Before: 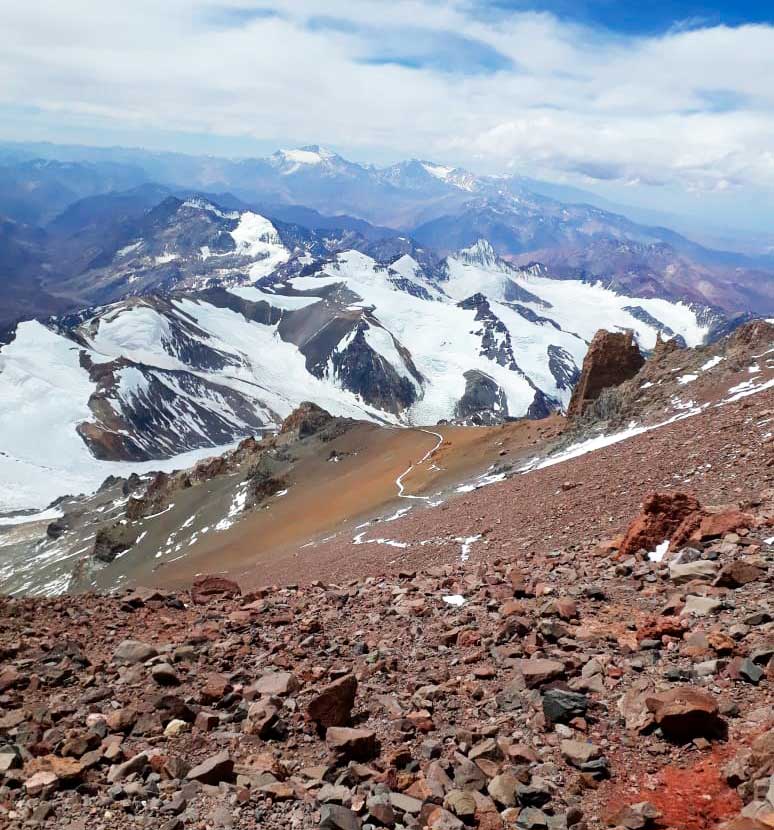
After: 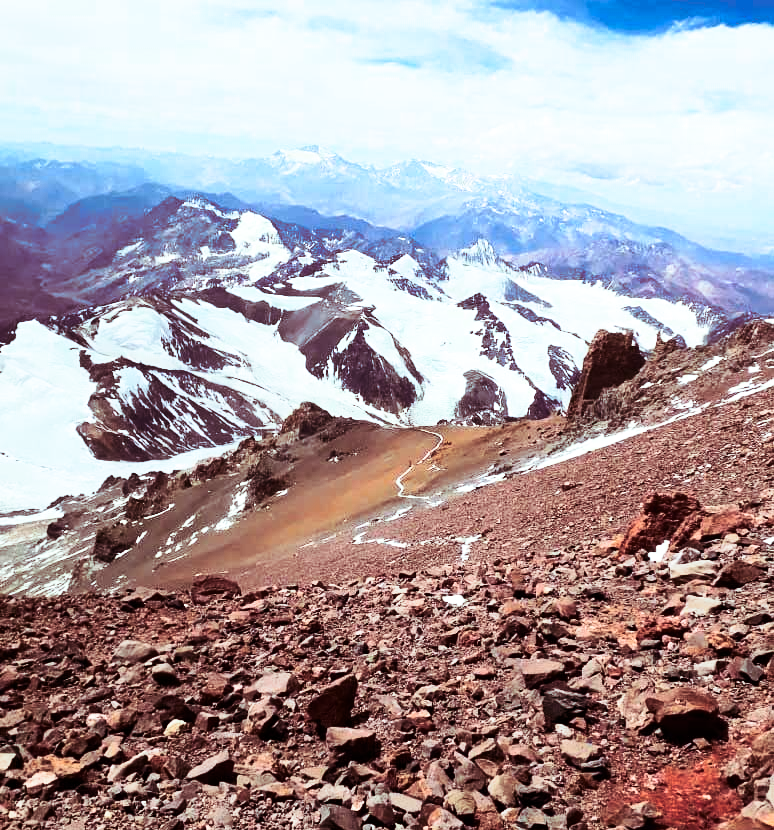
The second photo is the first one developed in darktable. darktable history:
split-toning: highlights › hue 180°
contrast brightness saturation: contrast 0.4, brightness 0.1, saturation 0.21
